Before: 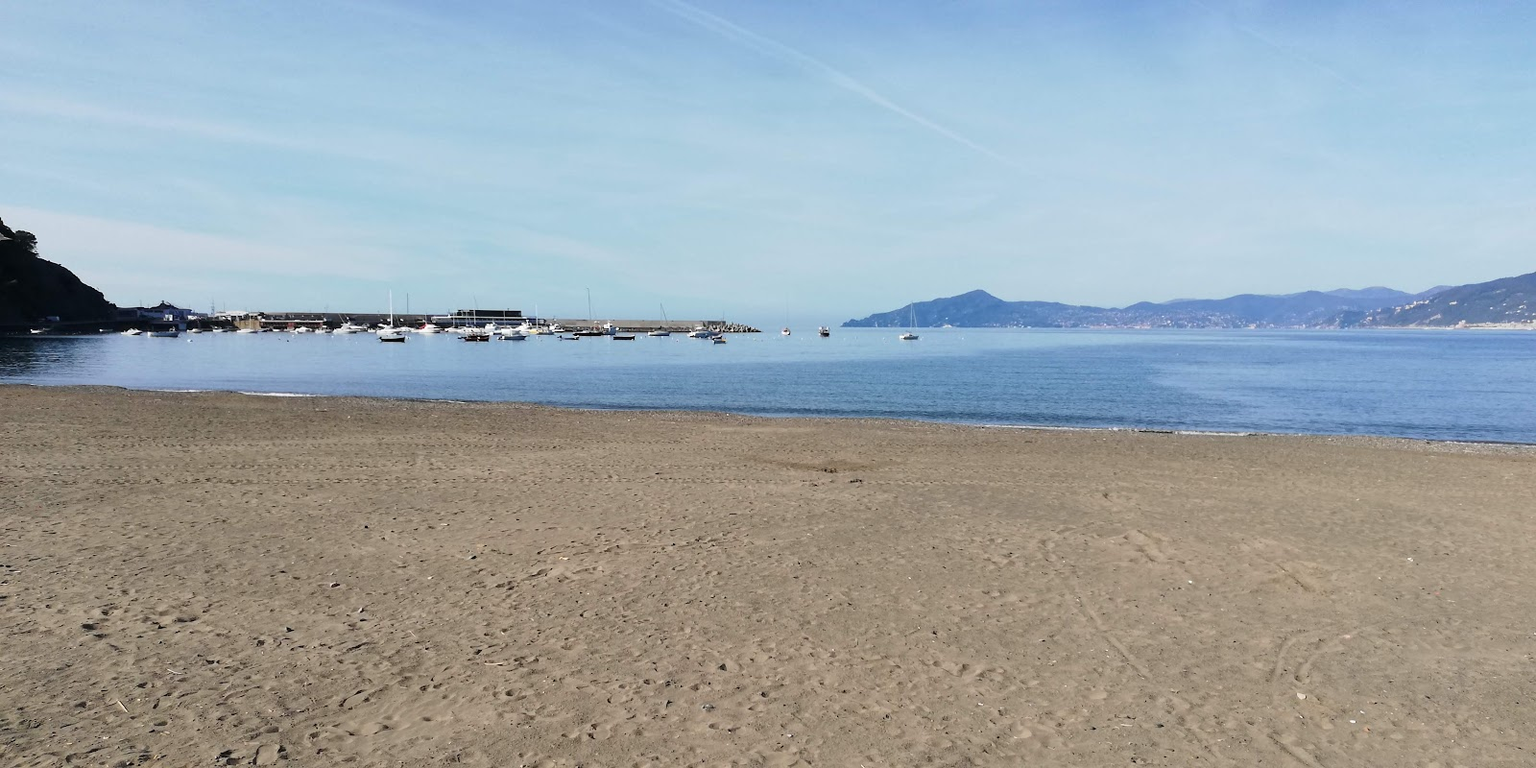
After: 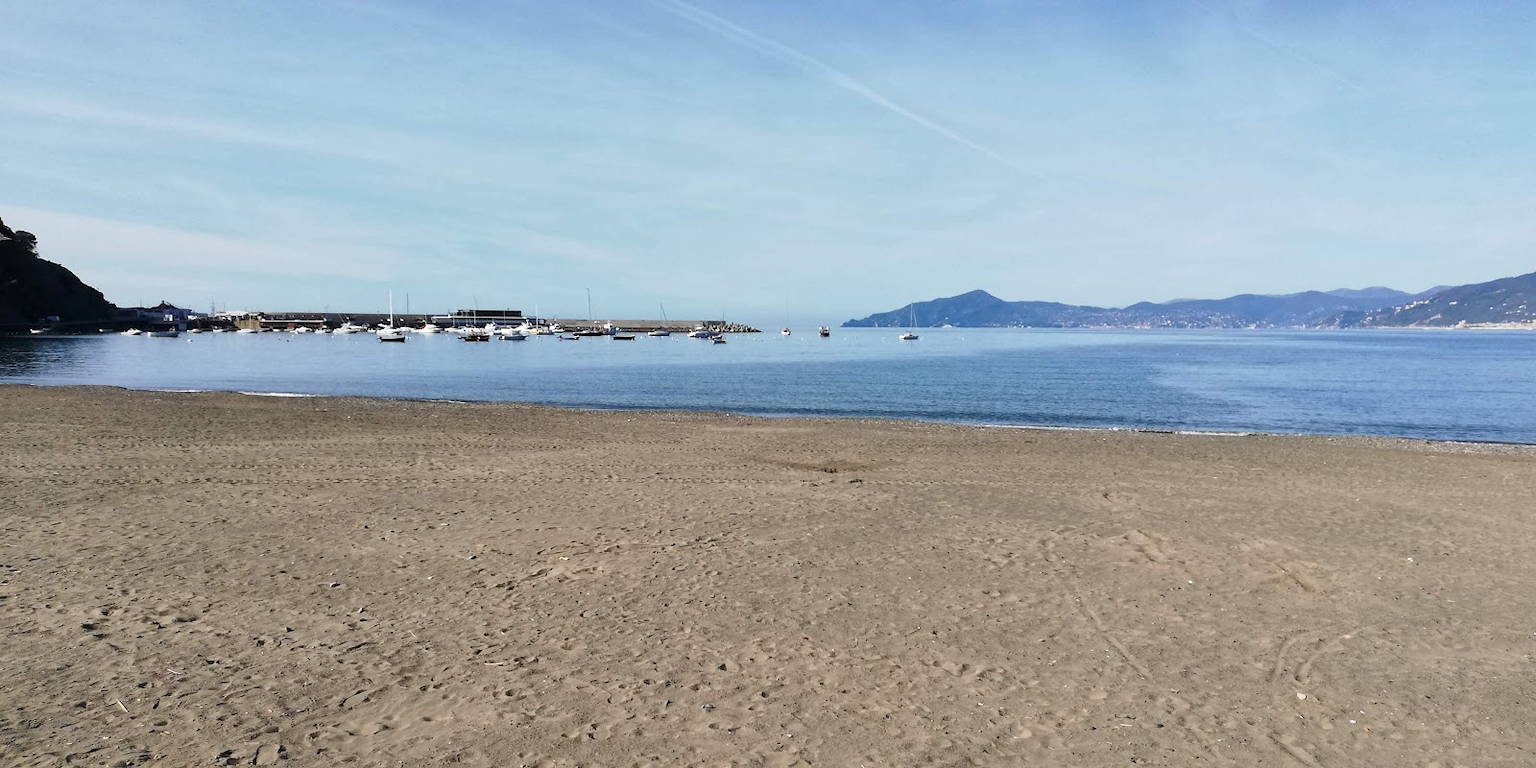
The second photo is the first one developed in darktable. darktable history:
local contrast: mode bilateral grid, contrast 19, coarseness 51, detail 129%, midtone range 0.2
